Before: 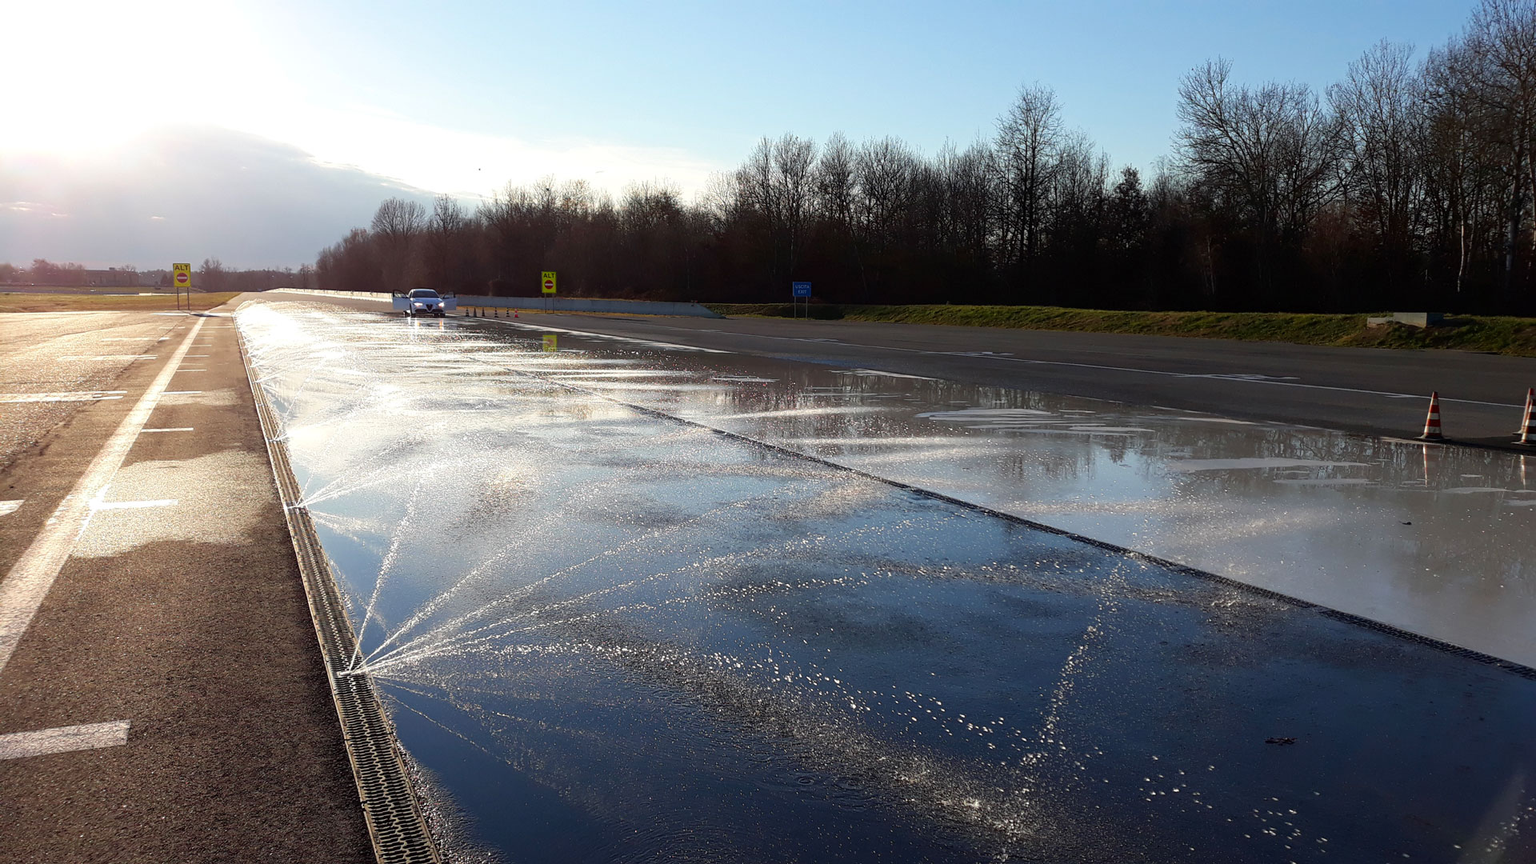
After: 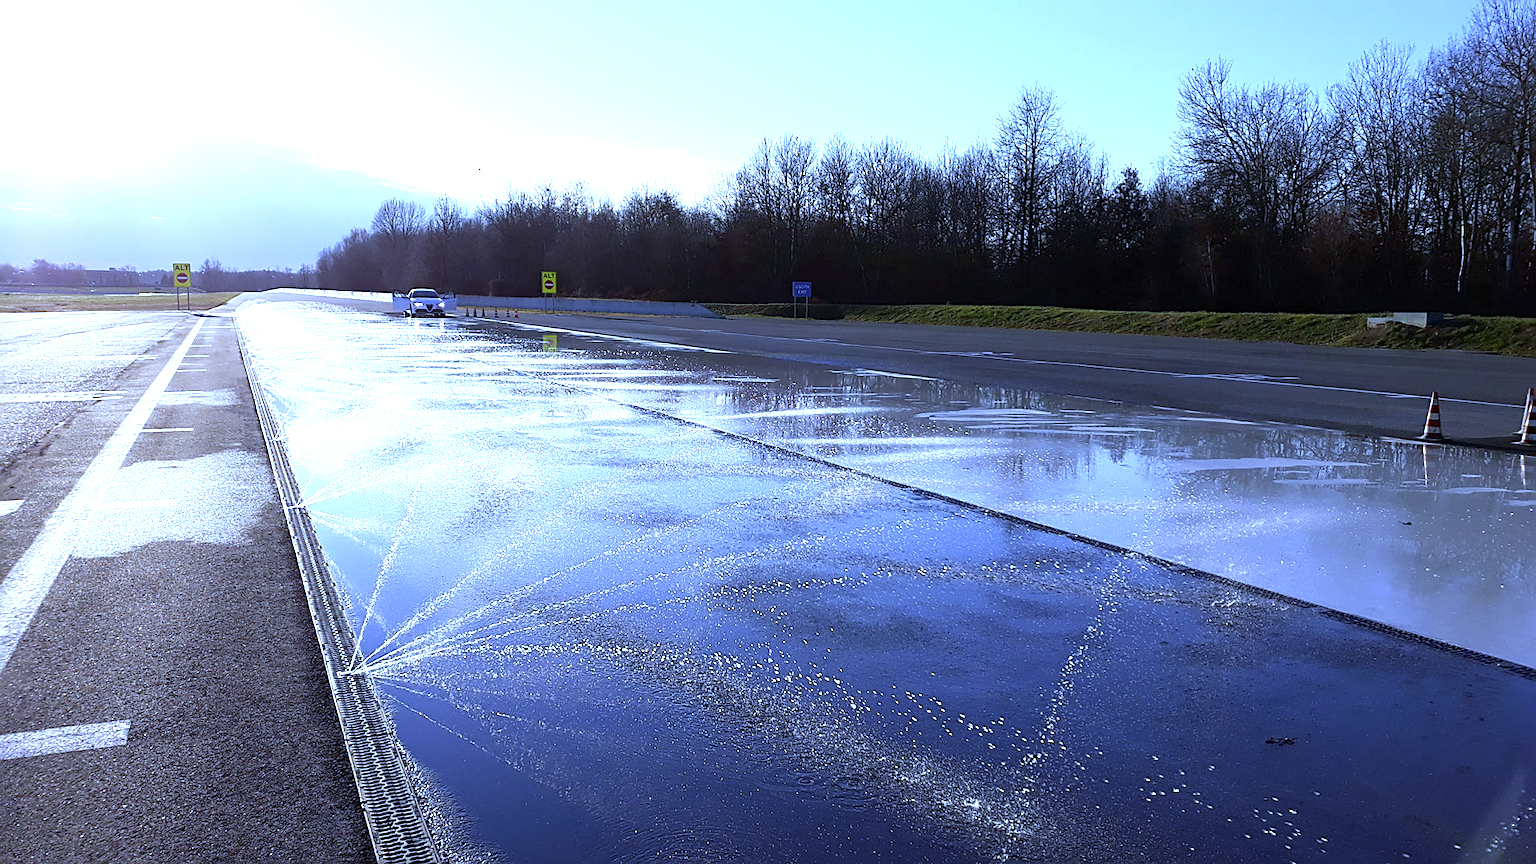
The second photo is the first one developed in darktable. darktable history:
sharpen: on, module defaults
white balance: red 0.766, blue 1.537
contrast brightness saturation: saturation -0.17
exposure: exposure 0.785 EV, compensate highlight preservation false
